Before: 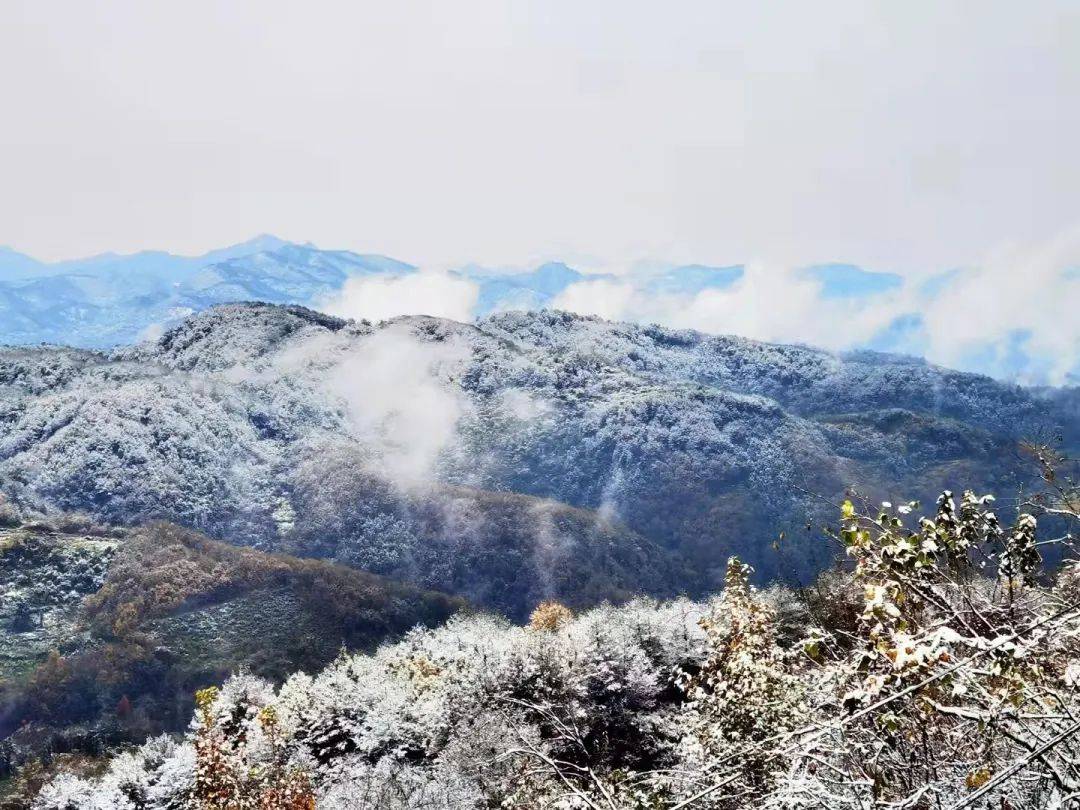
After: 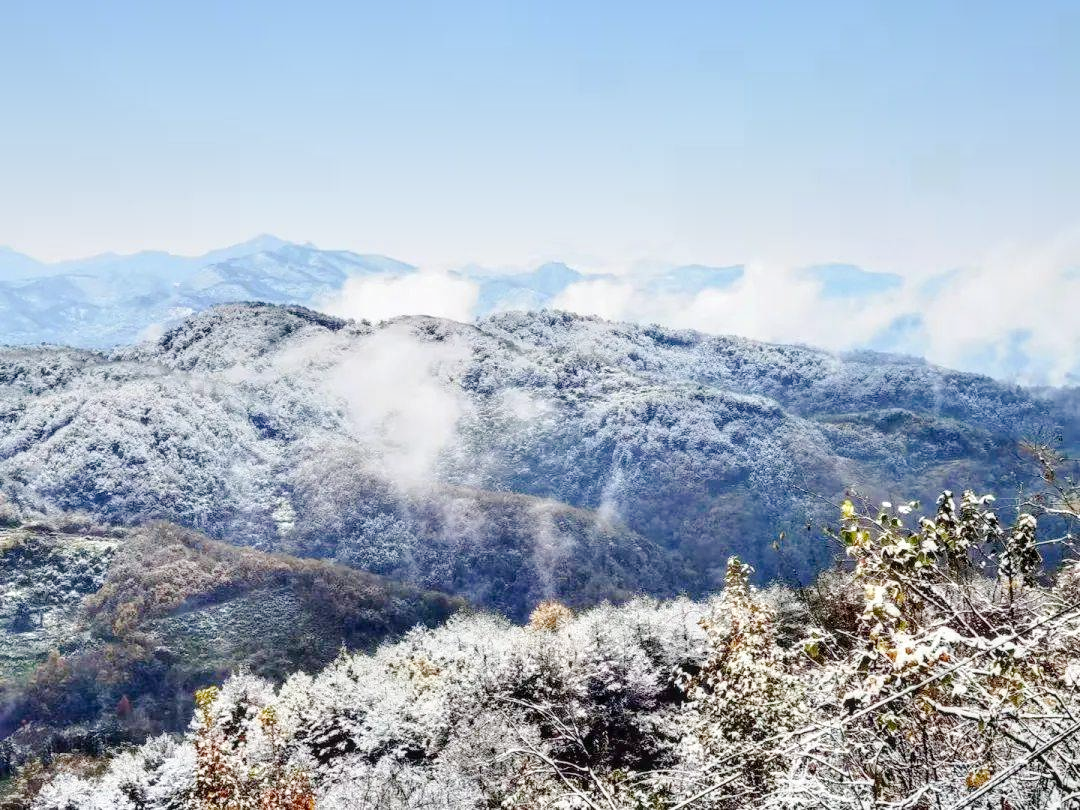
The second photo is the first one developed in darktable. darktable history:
local contrast: on, module defaults
tone curve: curves: ch0 [(0, 0) (0.003, 0.004) (0.011, 0.015) (0.025, 0.033) (0.044, 0.059) (0.069, 0.092) (0.1, 0.132) (0.136, 0.18) (0.177, 0.235) (0.224, 0.297) (0.277, 0.366) (0.335, 0.44) (0.399, 0.52) (0.468, 0.594) (0.543, 0.661) (0.623, 0.727) (0.709, 0.79) (0.801, 0.86) (0.898, 0.928) (1, 1)], preserve colors none
graduated density: density 2.02 EV, hardness 44%, rotation 0.374°, offset 8.21, hue 208.8°, saturation 97%
